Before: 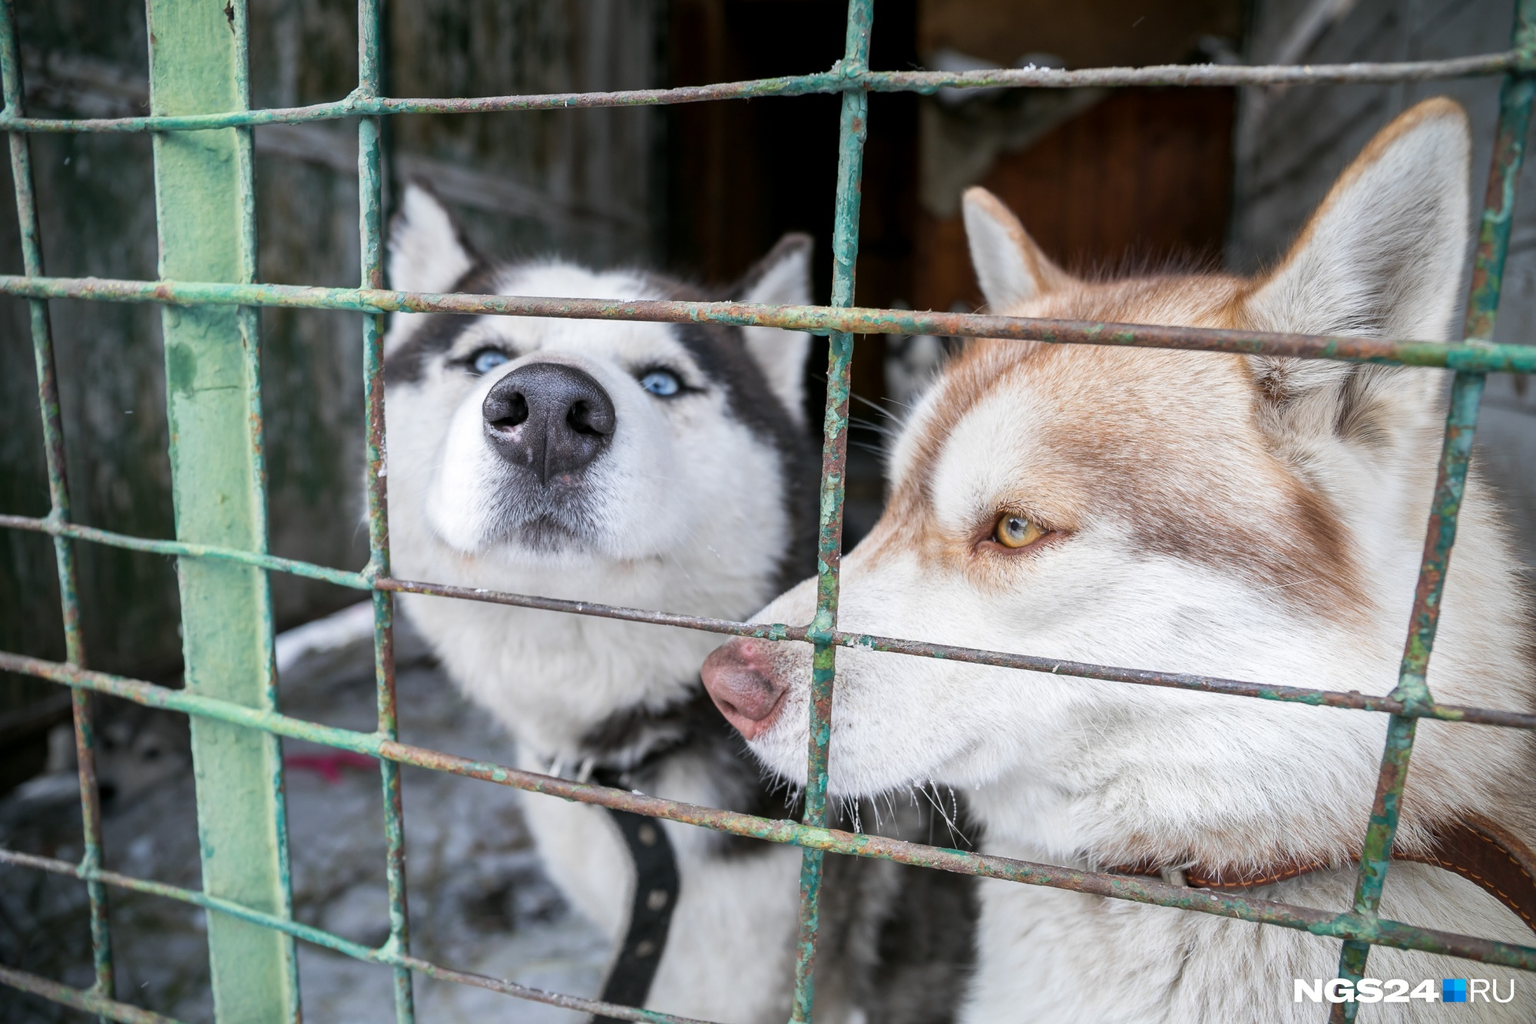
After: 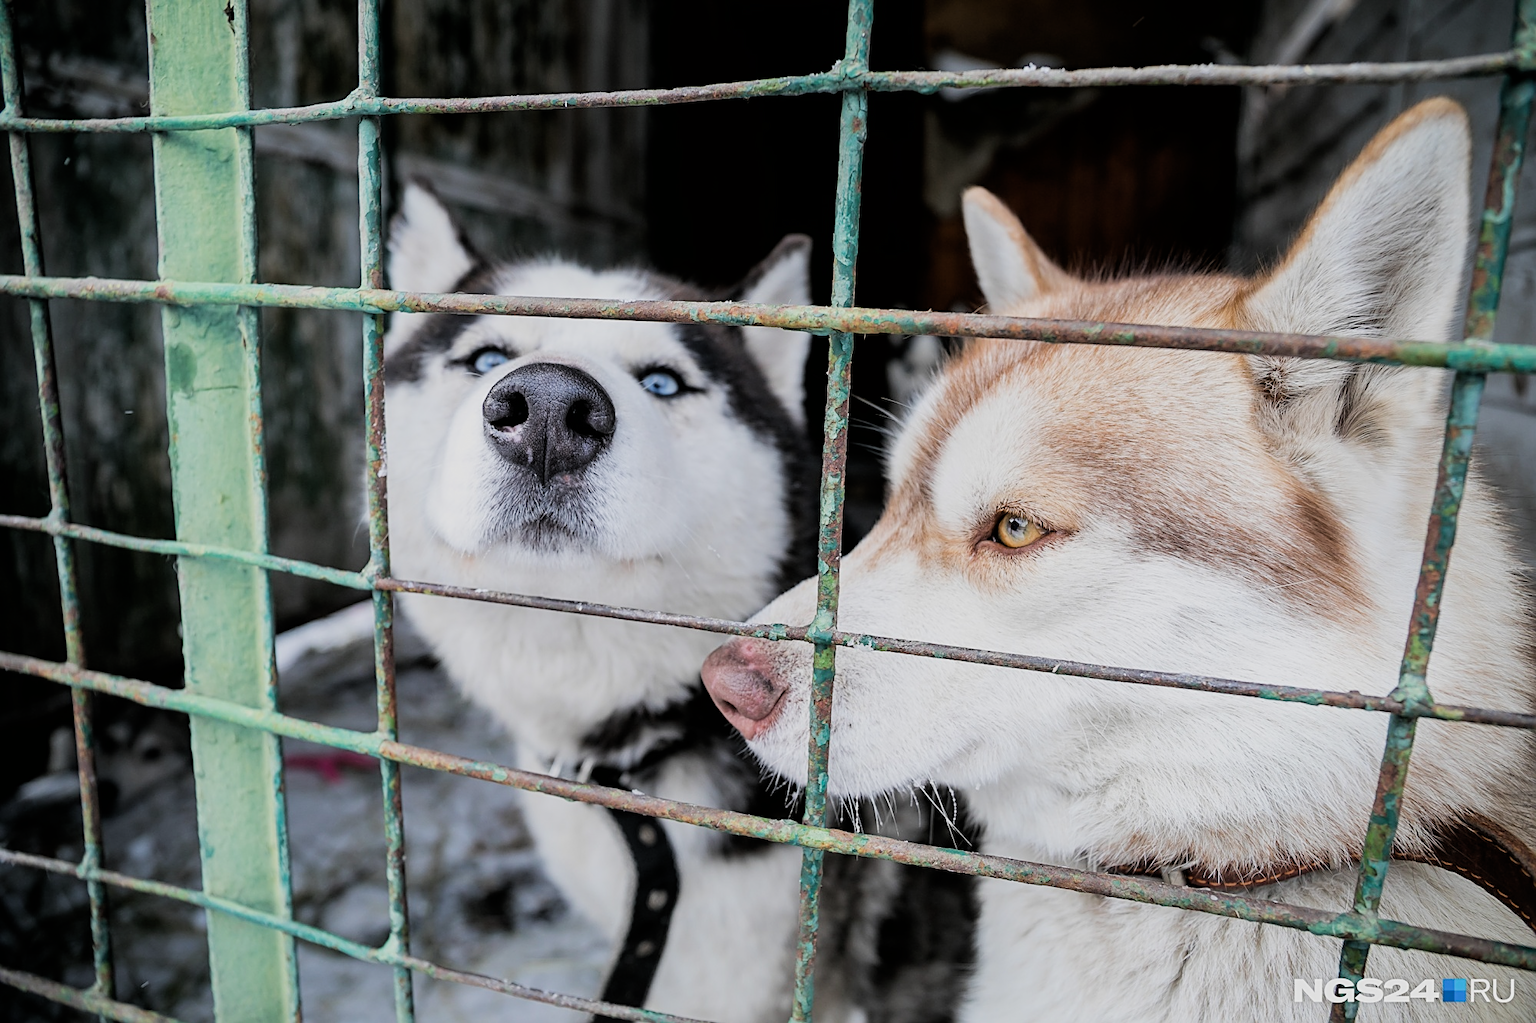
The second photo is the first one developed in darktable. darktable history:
sharpen: on, module defaults
filmic rgb: black relative exposure -5.04 EV, white relative exposure 3.98 EV, hardness 2.88, contrast 1.184
